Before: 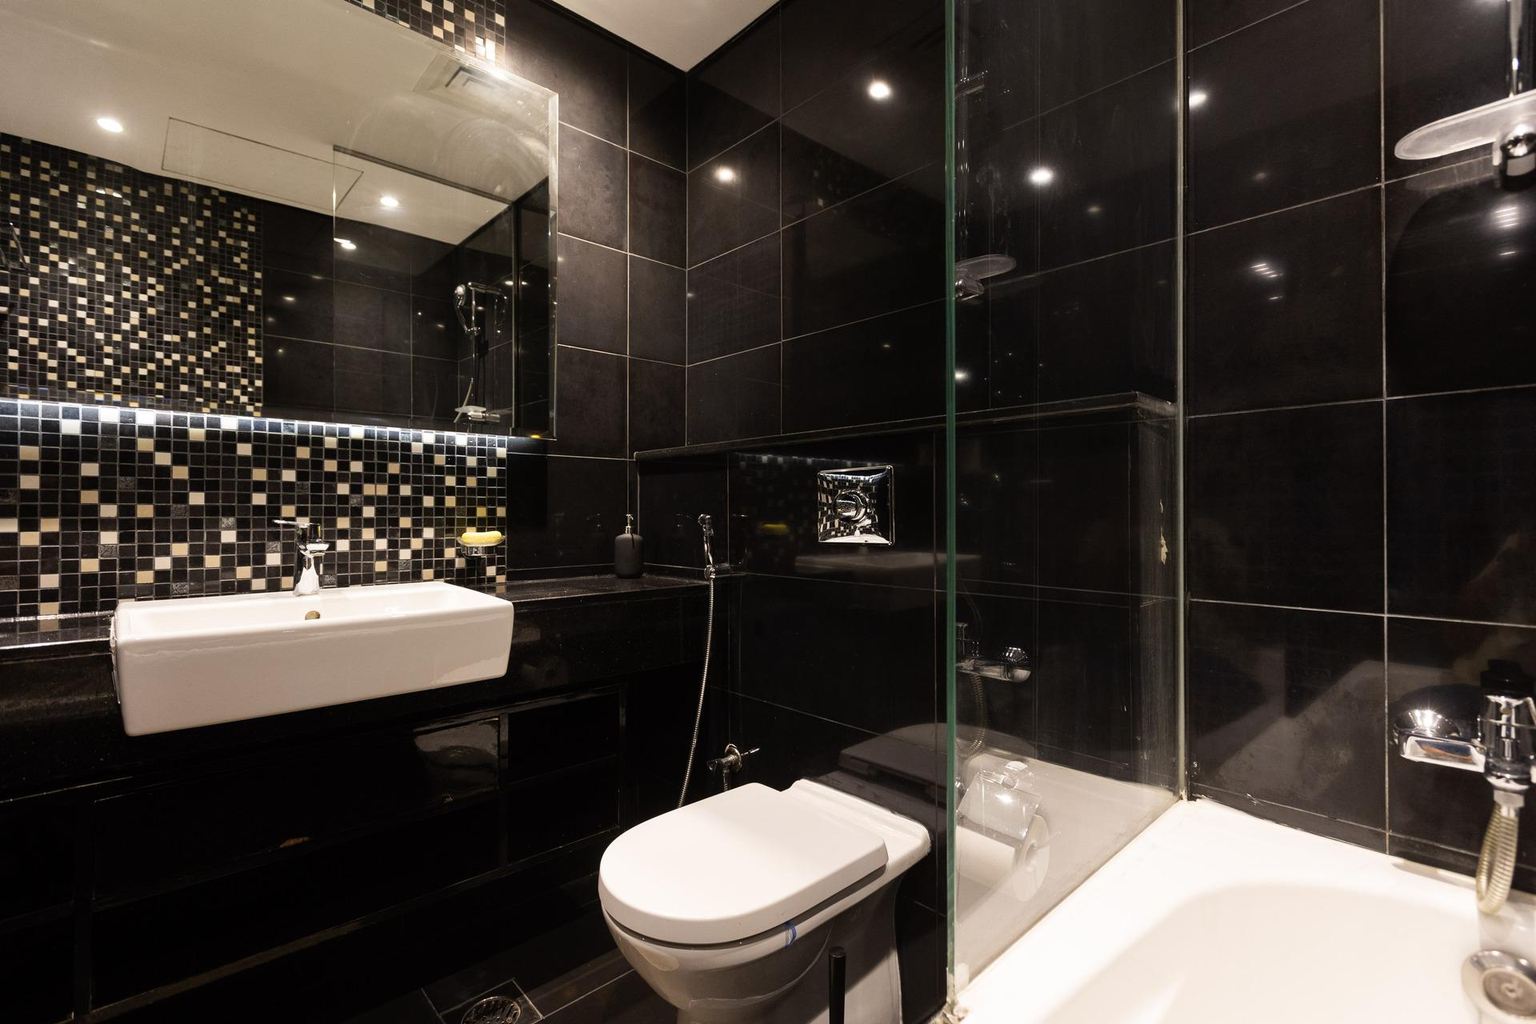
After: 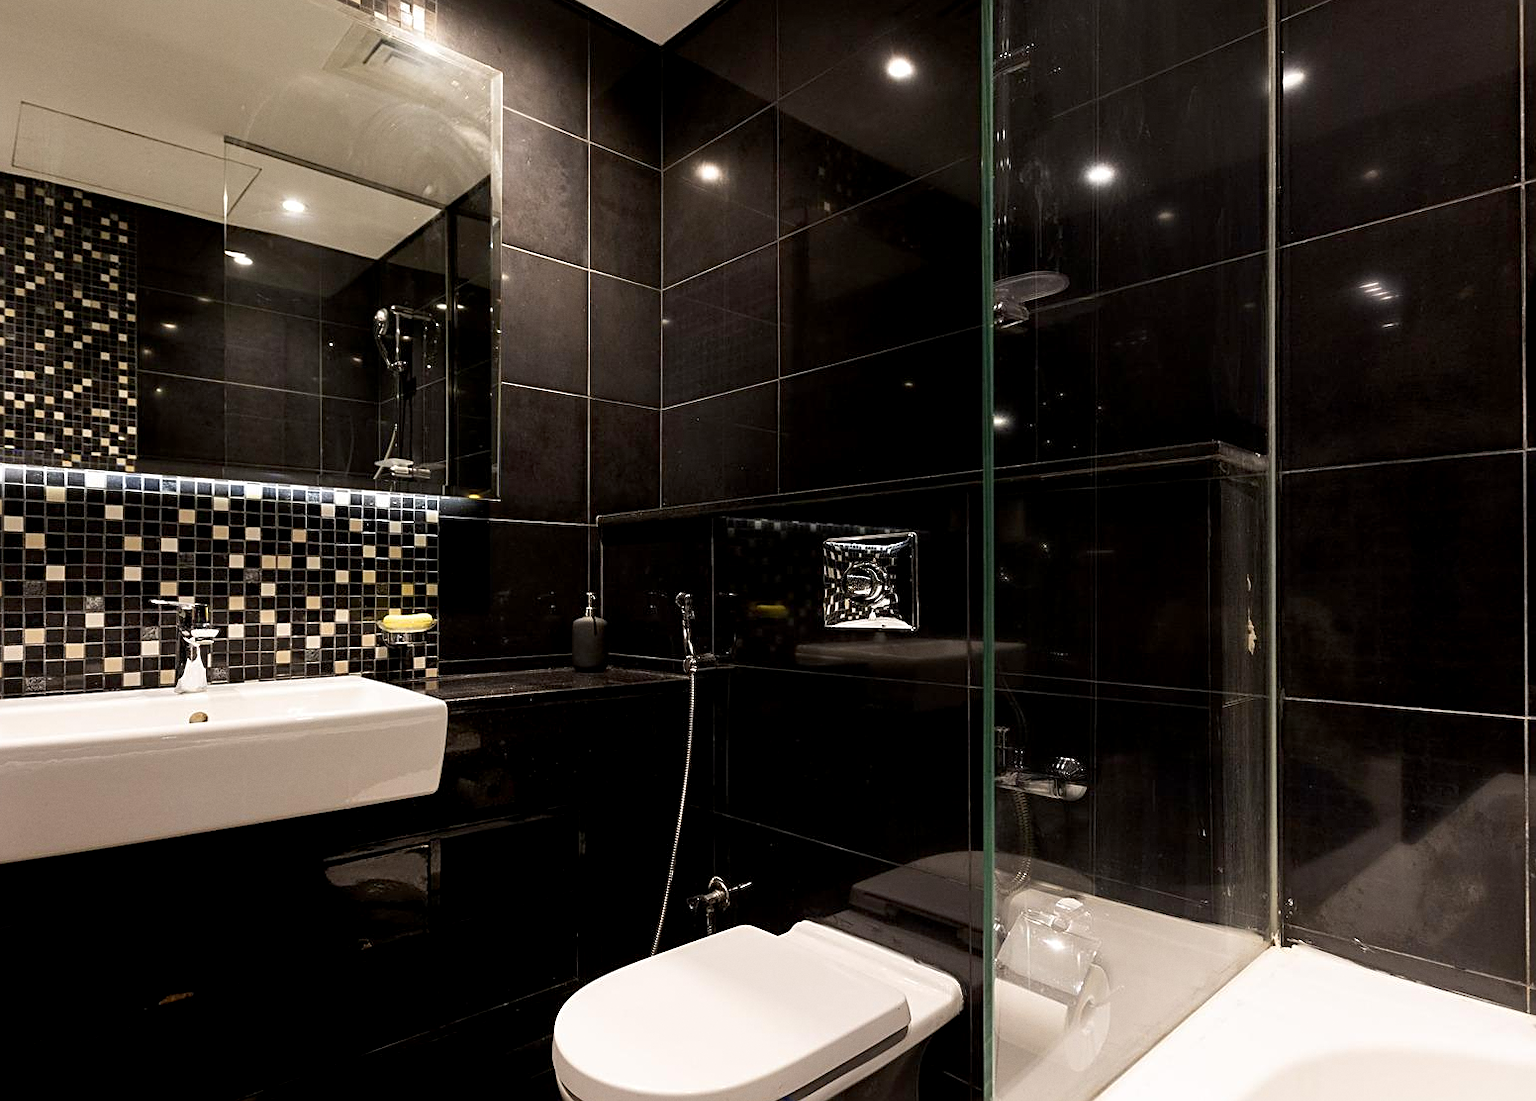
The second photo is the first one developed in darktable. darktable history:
exposure: black level correction 0.004, exposure 0.014 EV, compensate highlight preservation false
crop: left 9.929%, top 3.475%, right 9.188%, bottom 9.529%
sharpen: on, module defaults
grain: coarseness 0.09 ISO, strength 10%
